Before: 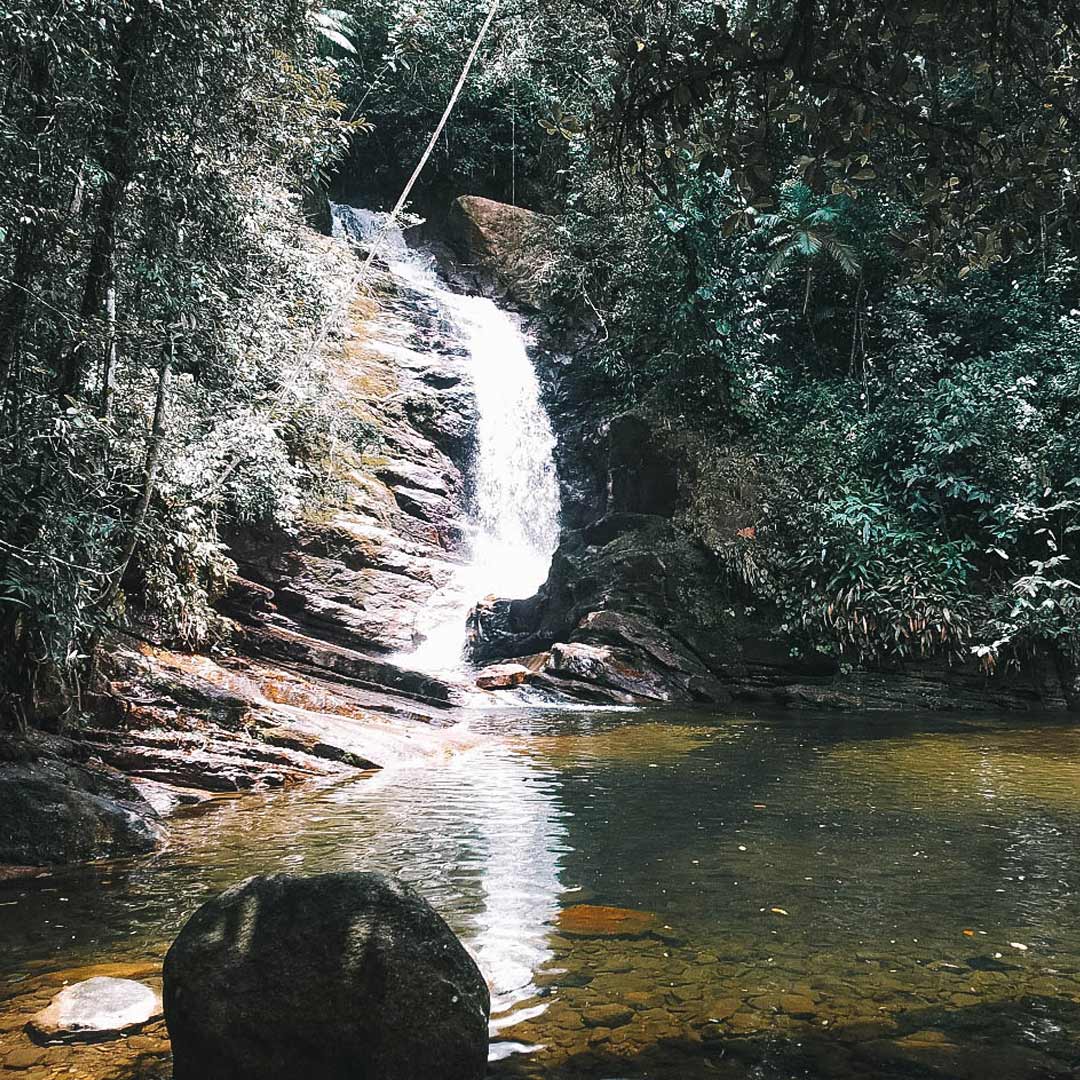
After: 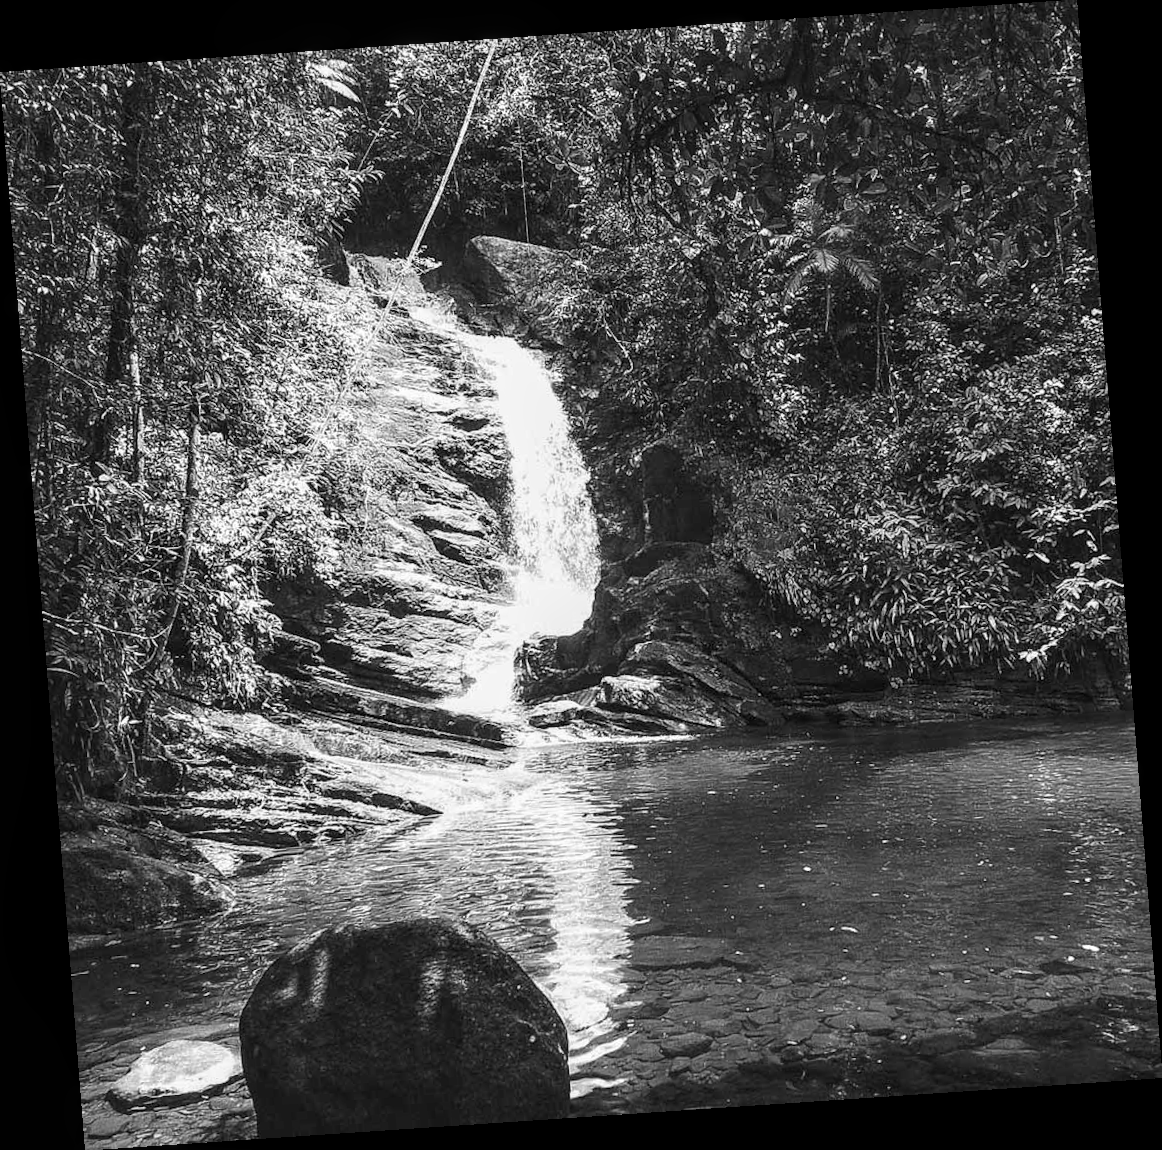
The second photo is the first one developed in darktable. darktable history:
color balance rgb: perceptual saturation grading › global saturation 30%, global vibrance 20%
rotate and perspective: rotation -4.2°, shear 0.006, automatic cropping off
monochrome: on, module defaults
local contrast: on, module defaults
